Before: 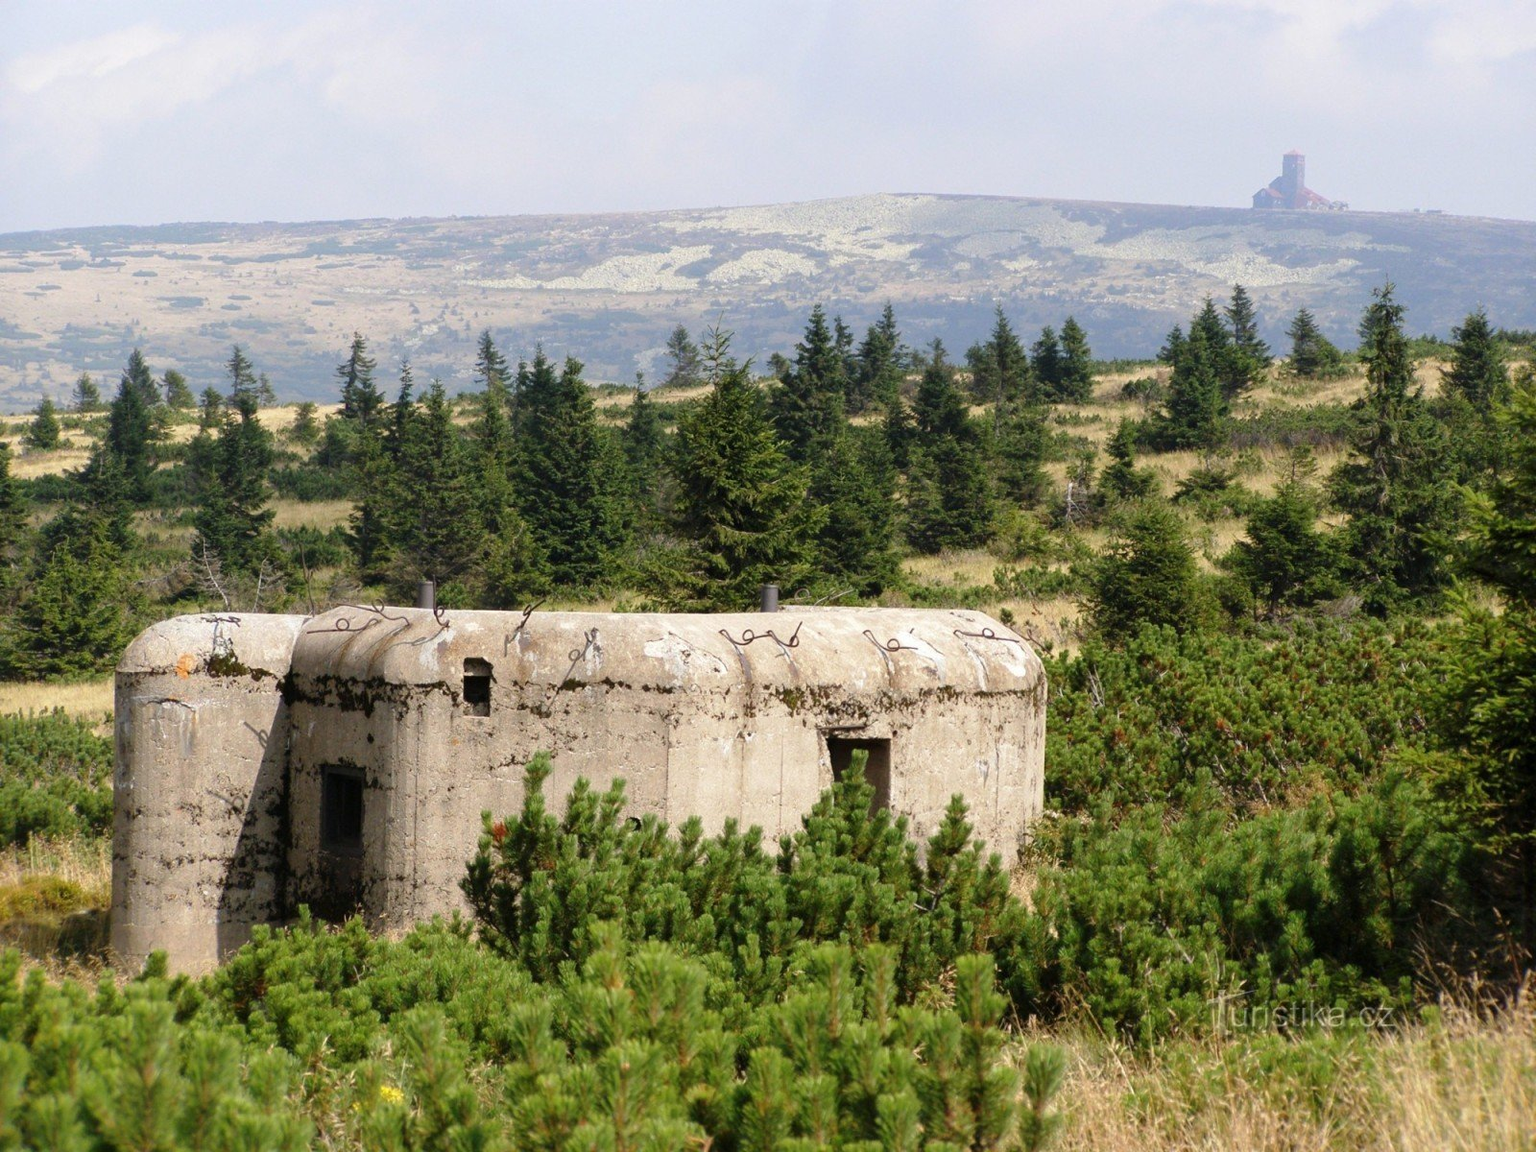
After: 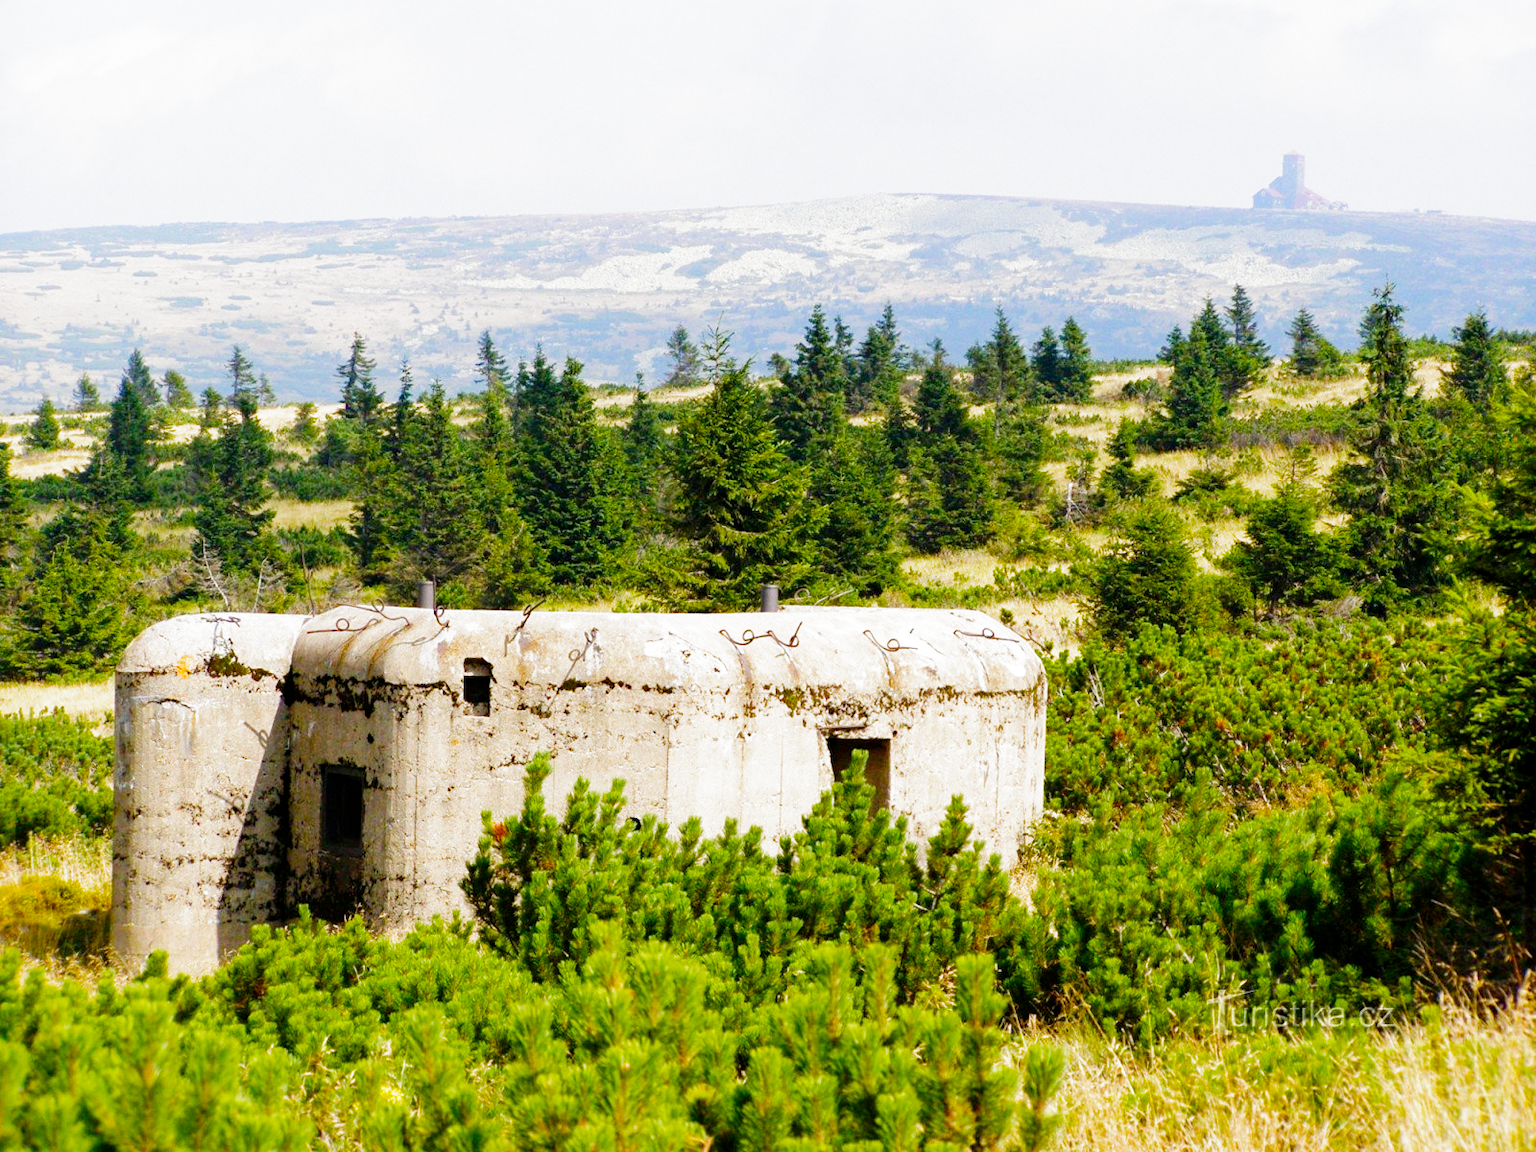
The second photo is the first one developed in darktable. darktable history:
color balance rgb: linear chroma grading › global chroma 15%, perceptual saturation grading › global saturation 30%
white balance: red 0.988, blue 1.017
filmic rgb: middle gray luminance 9.23%, black relative exposure -10.55 EV, white relative exposure 3.45 EV, threshold 6 EV, target black luminance 0%, hardness 5.98, latitude 59.69%, contrast 1.087, highlights saturation mix 5%, shadows ↔ highlights balance 29.23%, add noise in highlights 0, preserve chrominance no, color science v3 (2019), use custom middle-gray values true, iterations of high-quality reconstruction 0, contrast in highlights soft, enable highlight reconstruction true
haze removal: compatibility mode true, adaptive false
